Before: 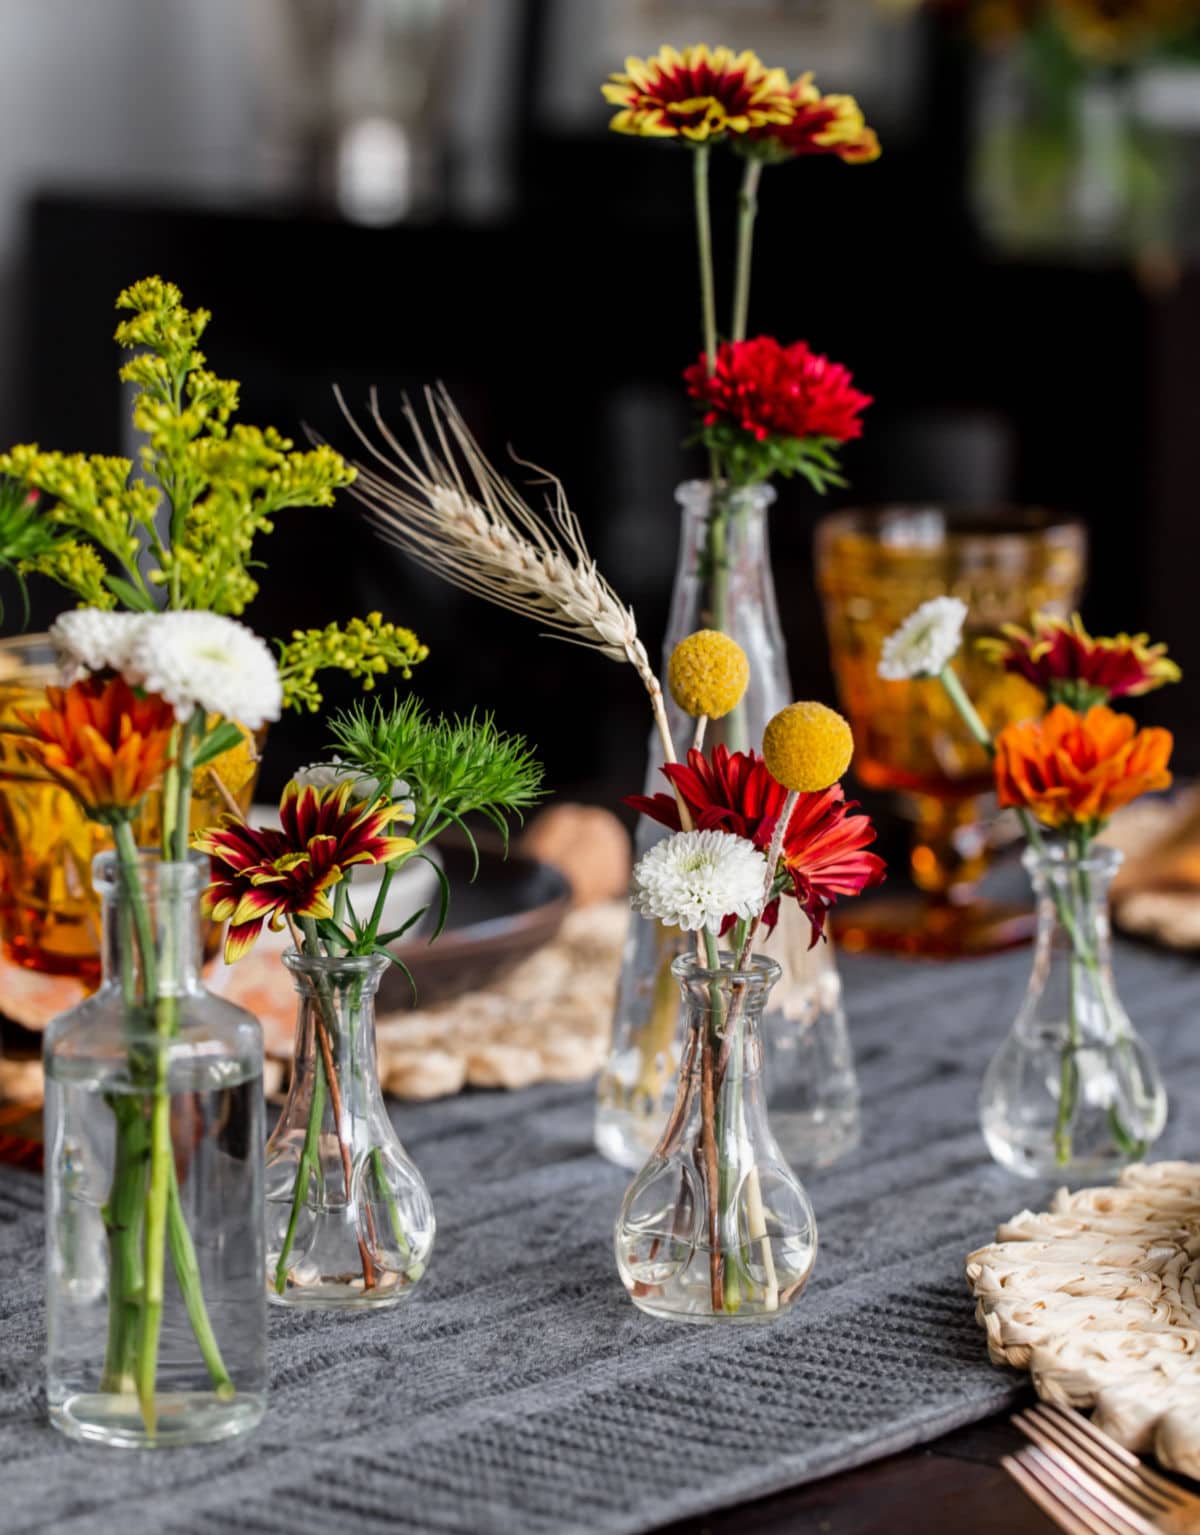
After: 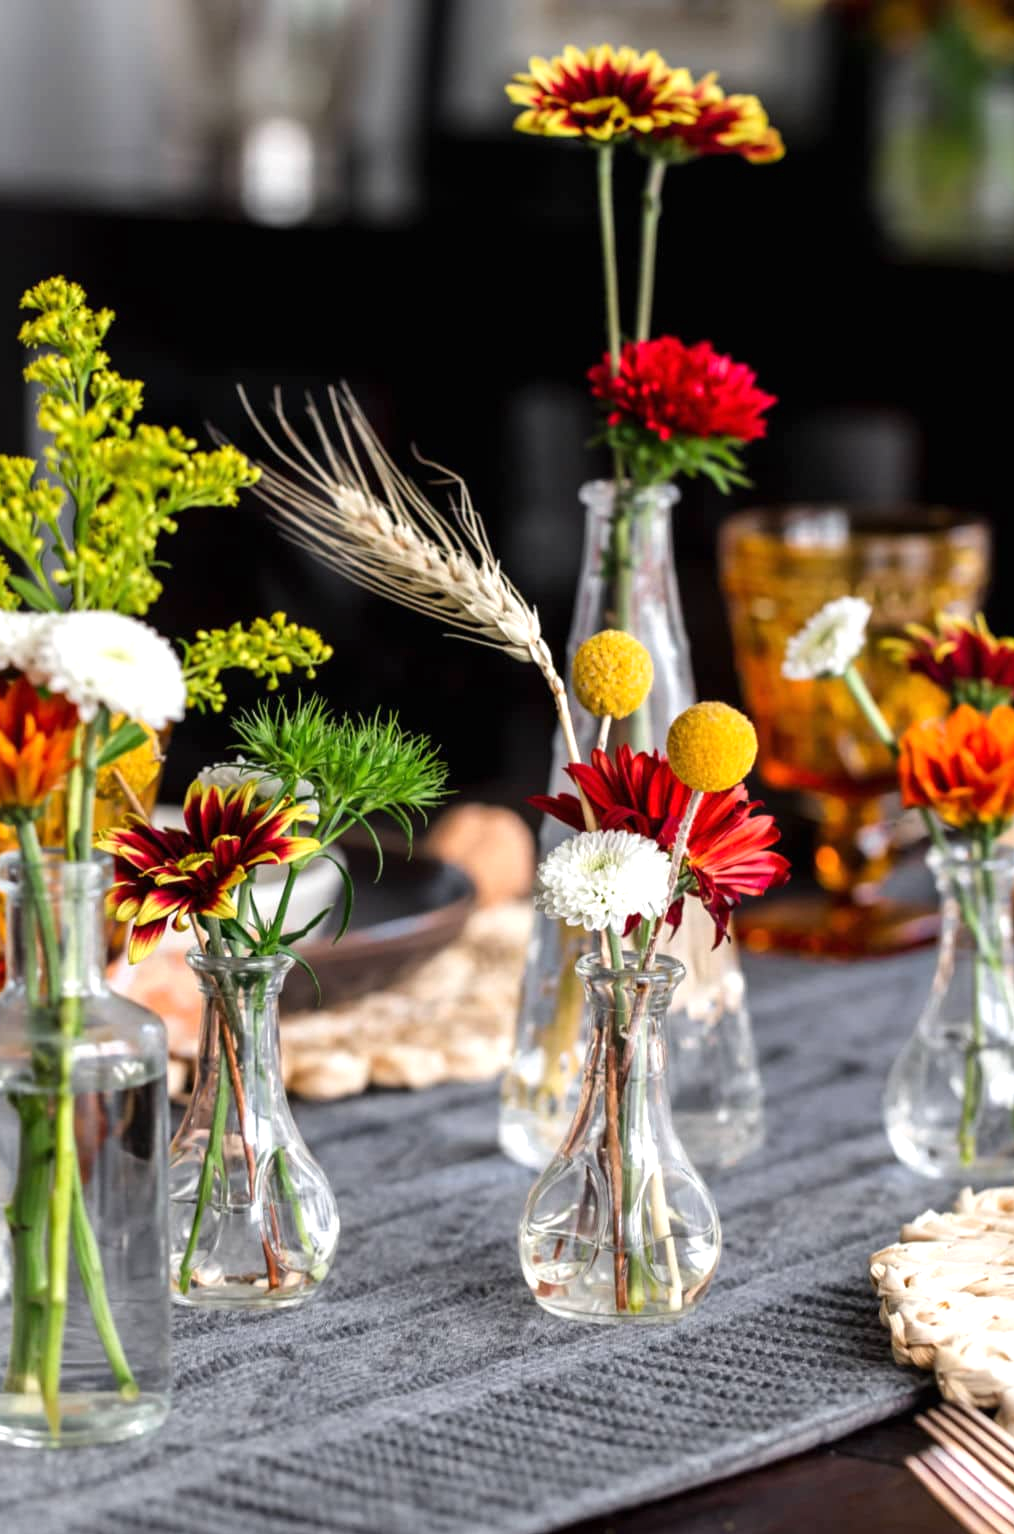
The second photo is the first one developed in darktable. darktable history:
exposure: black level correction 0, exposure 0.498 EV, compensate highlight preservation false
crop: left 8.029%, right 7.435%
base curve: curves: ch0 [(0, 0) (0.297, 0.298) (1, 1)]
